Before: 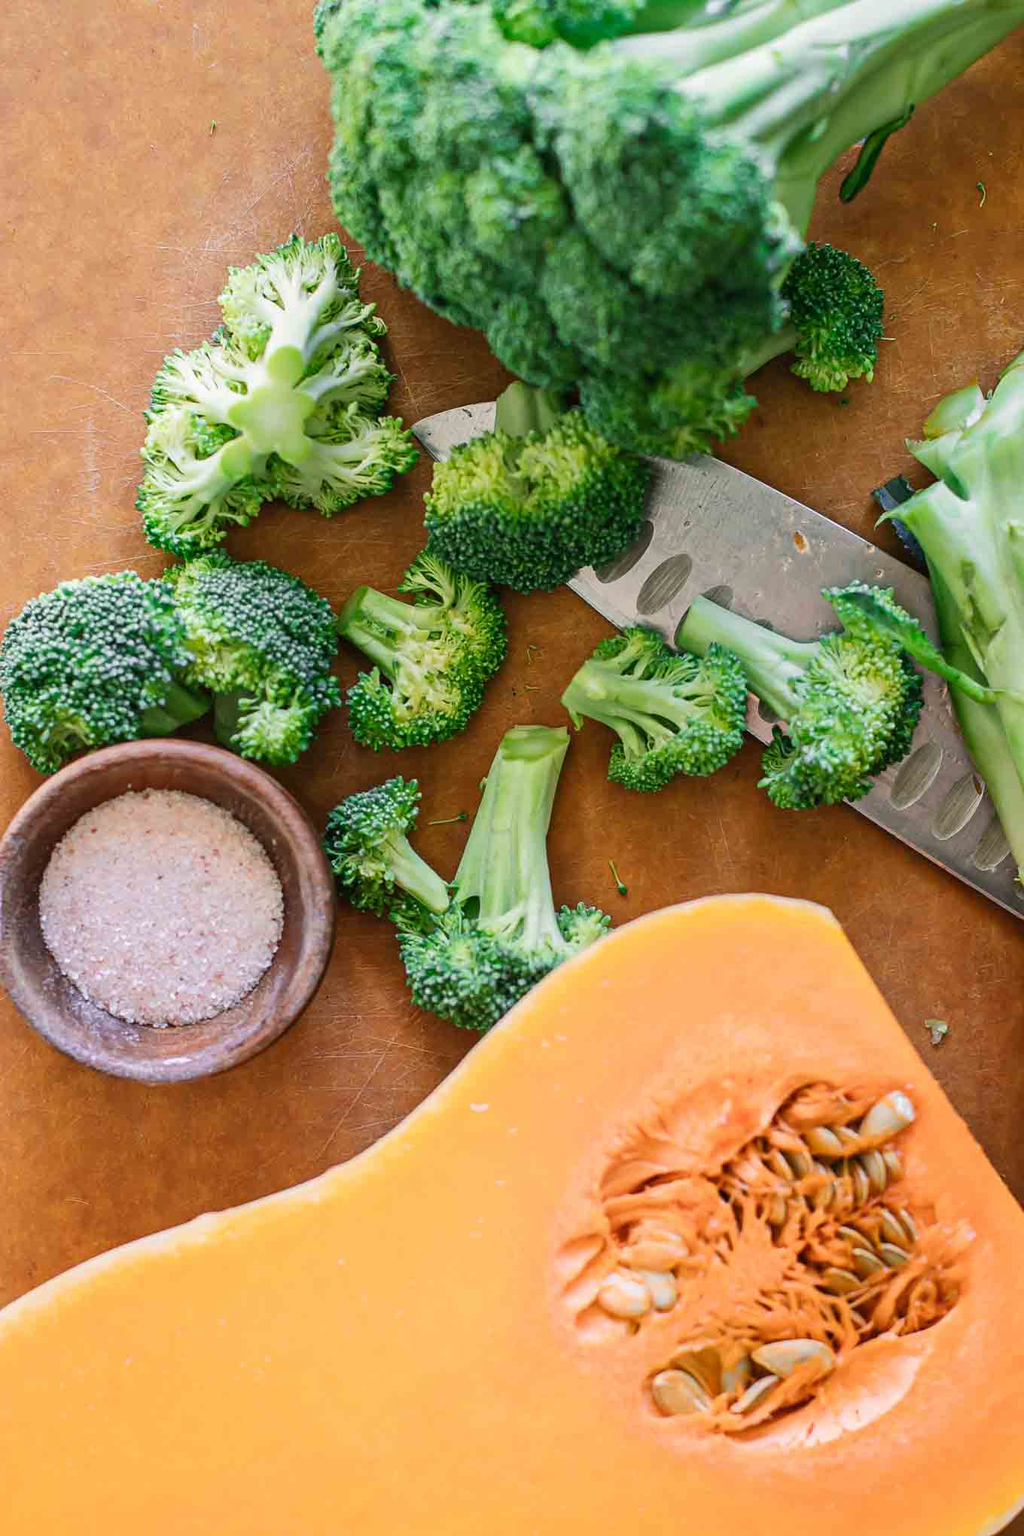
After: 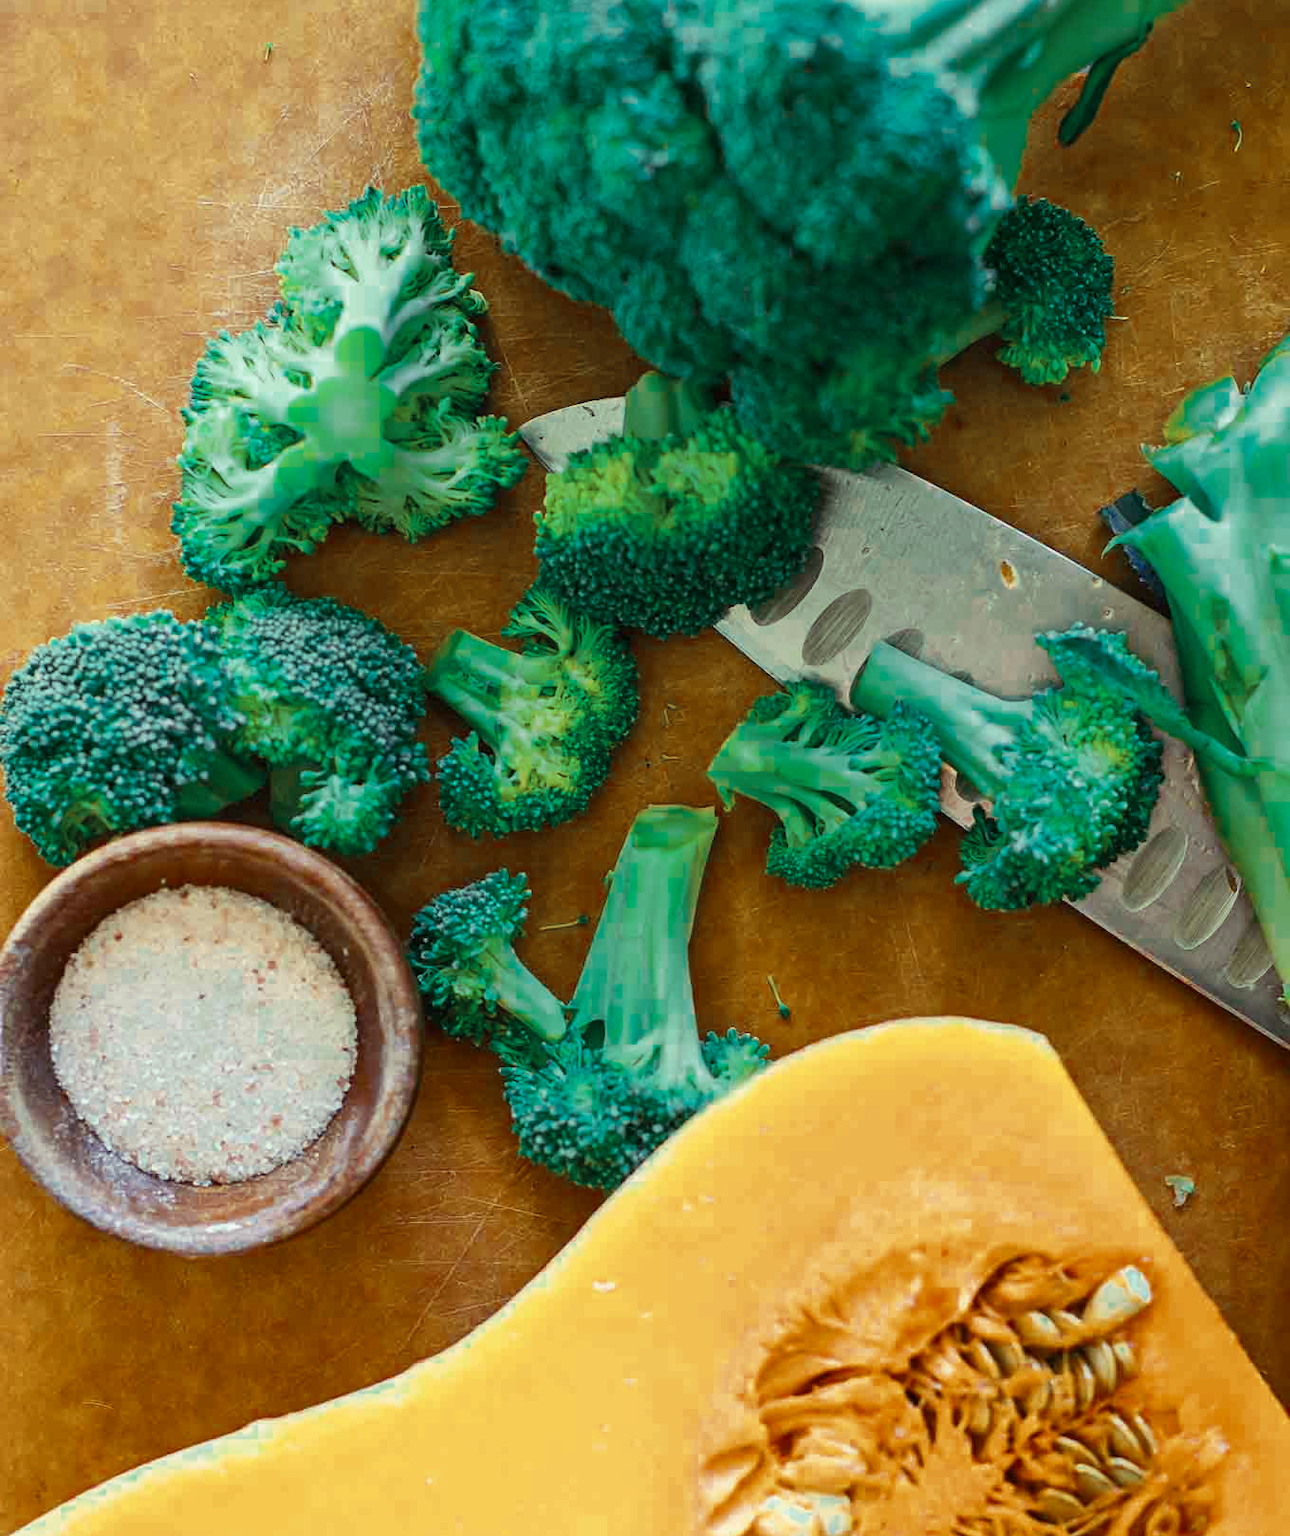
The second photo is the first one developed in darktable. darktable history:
crop and rotate: top 5.656%, bottom 14.946%
color balance rgb: shadows lift › chroma 2.006%, shadows lift › hue 247.65°, highlights gain › luminance 15.451%, highlights gain › chroma 7.005%, highlights gain › hue 124.64°, perceptual saturation grading › global saturation 31.319%, global vibrance 27.482%
color zones: curves: ch0 [(0, 0.5) (0.125, 0.4) (0.25, 0.5) (0.375, 0.4) (0.5, 0.4) (0.625, 0.35) (0.75, 0.35) (0.875, 0.5)]; ch1 [(0, 0.35) (0.125, 0.45) (0.25, 0.35) (0.375, 0.35) (0.5, 0.35) (0.625, 0.35) (0.75, 0.45) (0.875, 0.35)]; ch2 [(0, 0.6) (0.125, 0.5) (0.25, 0.5) (0.375, 0.6) (0.5, 0.6) (0.625, 0.5) (0.75, 0.5) (0.875, 0.5)], mix 27.35%
